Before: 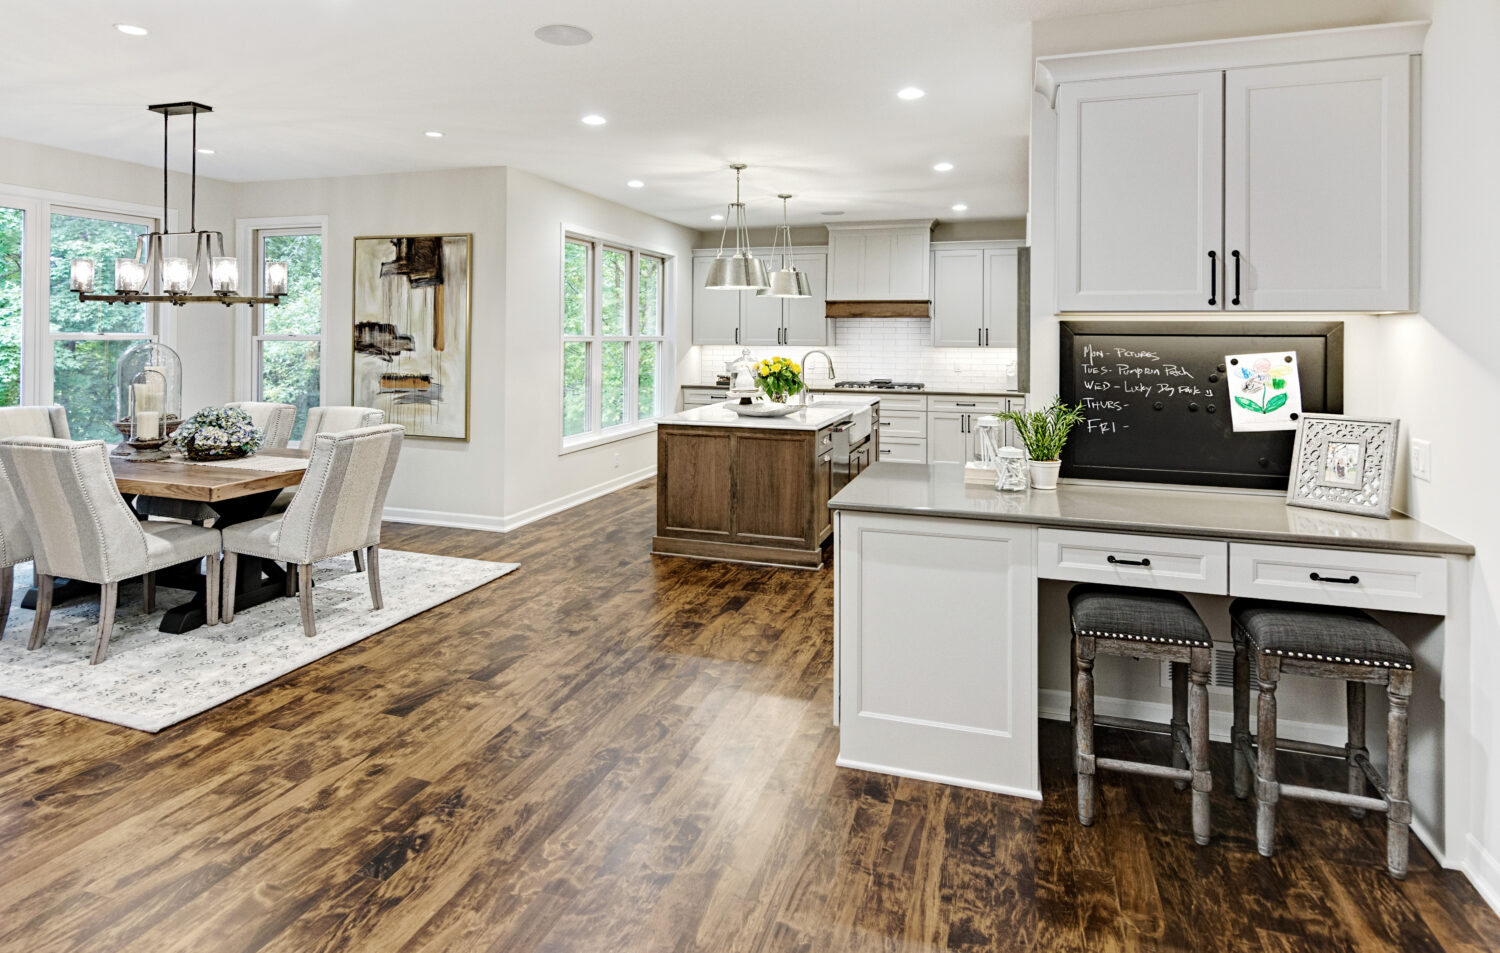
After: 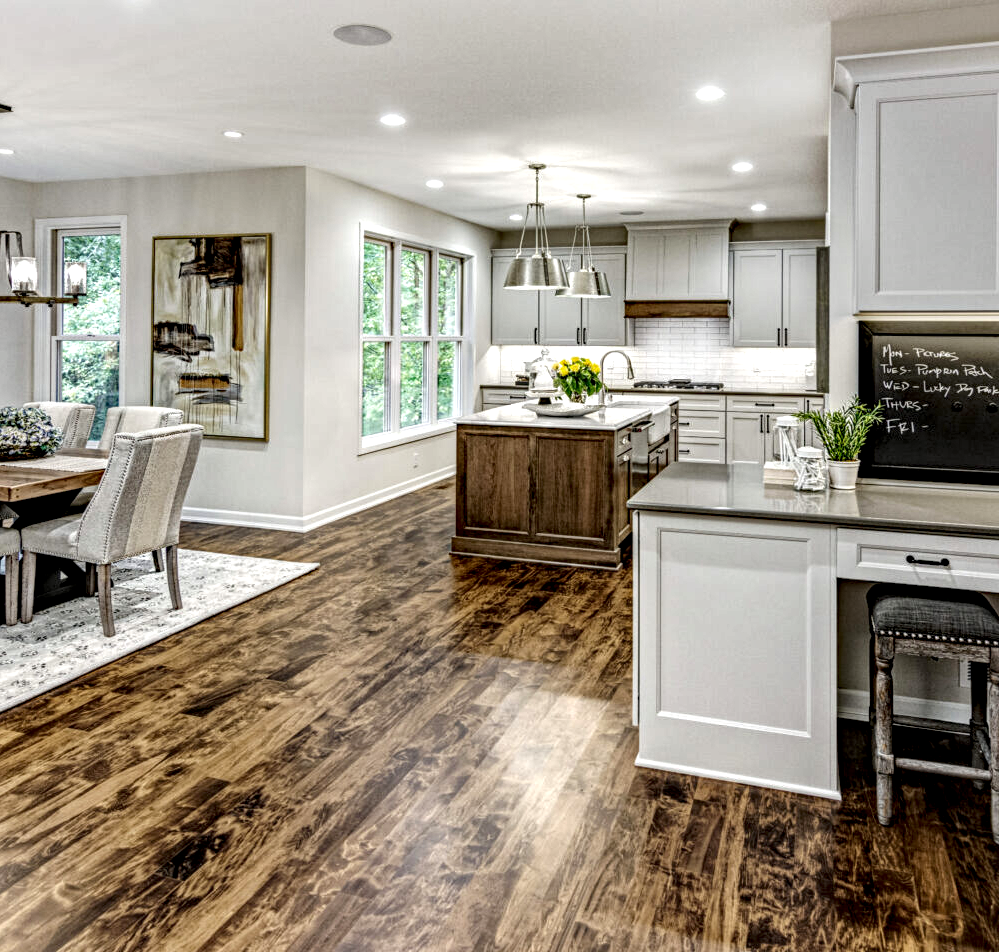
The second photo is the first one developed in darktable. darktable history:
local contrast: highlights 13%, shadows 40%, detail 183%, midtone range 0.477
haze removal: strength 0.303, distance 0.25, compatibility mode true, adaptive false
crop and rotate: left 13.433%, right 19.9%
